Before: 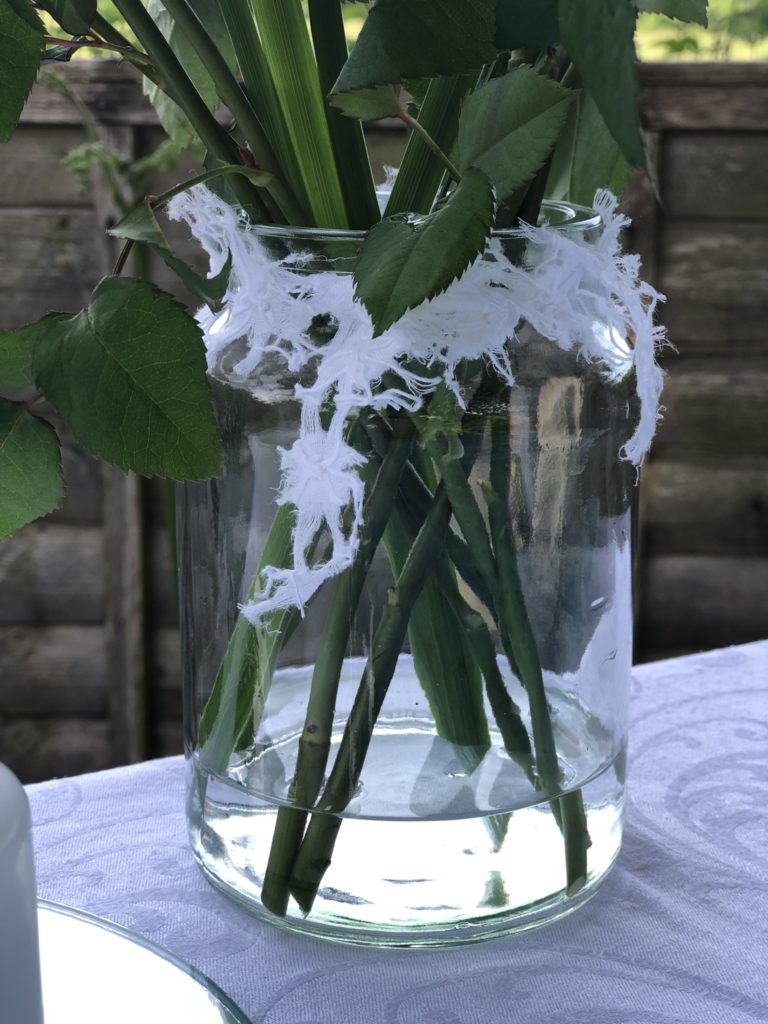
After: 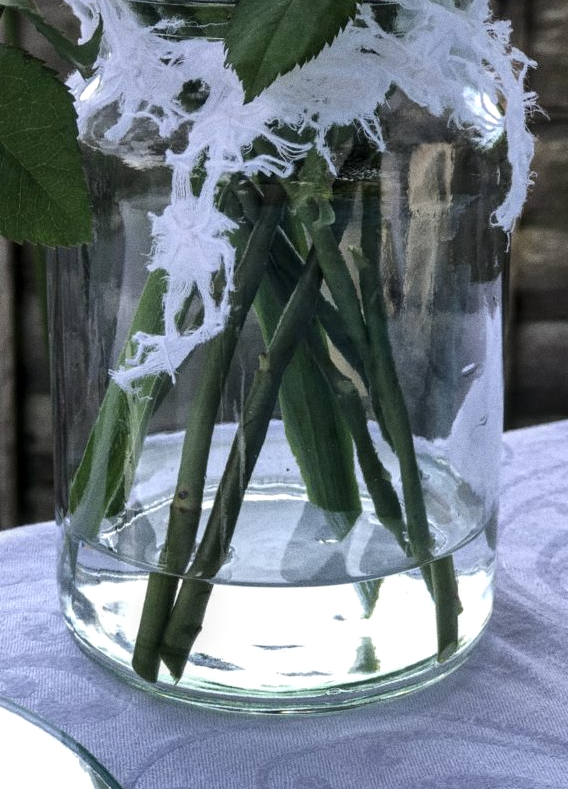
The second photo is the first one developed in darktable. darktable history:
color zones: curves: ch1 [(0, 0.469) (0.01, 0.469) (0.12, 0.446) (0.248, 0.469) (0.5, 0.5) (0.748, 0.5) (0.99, 0.469) (1, 0.469)]
local contrast: detail 130%
crop: left 16.871%, top 22.857%, right 9.116%
grain: coarseness 0.47 ISO
